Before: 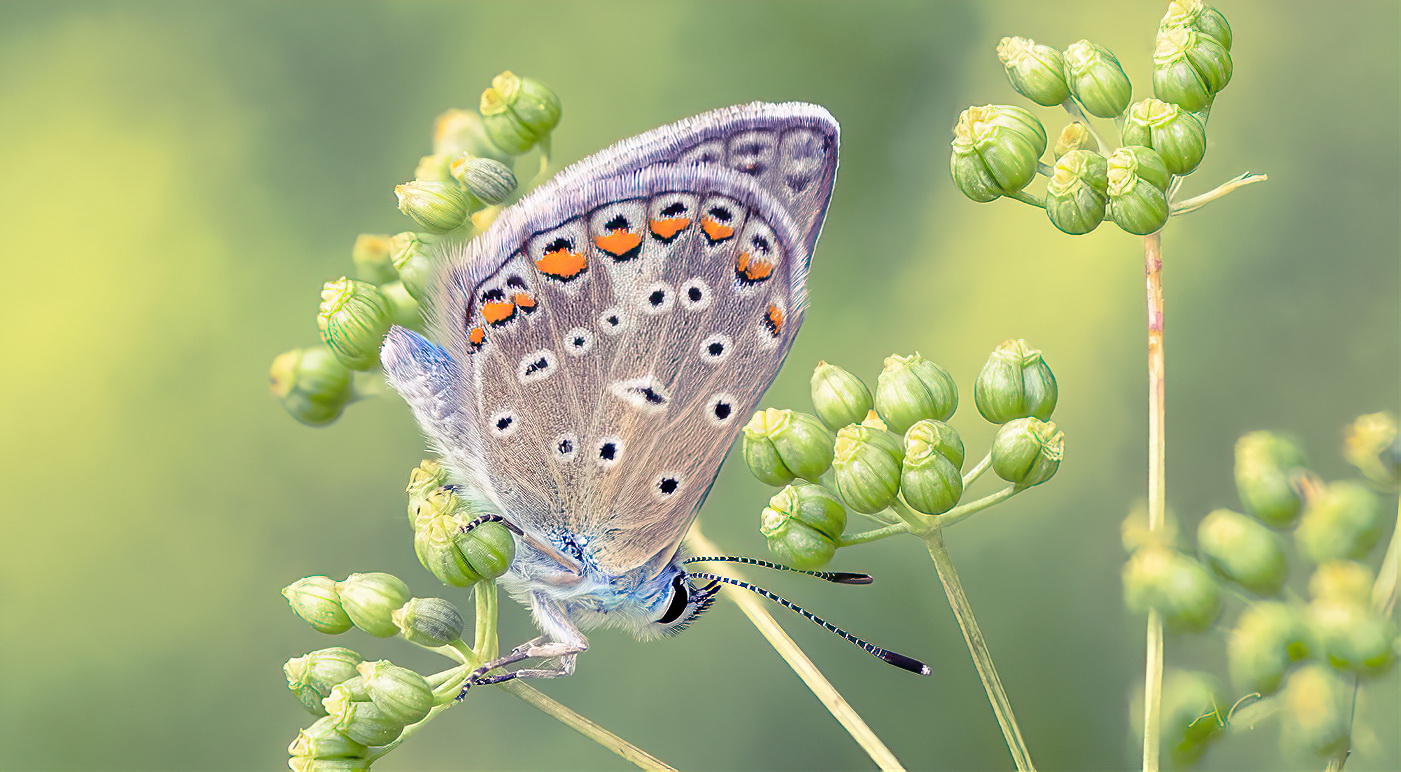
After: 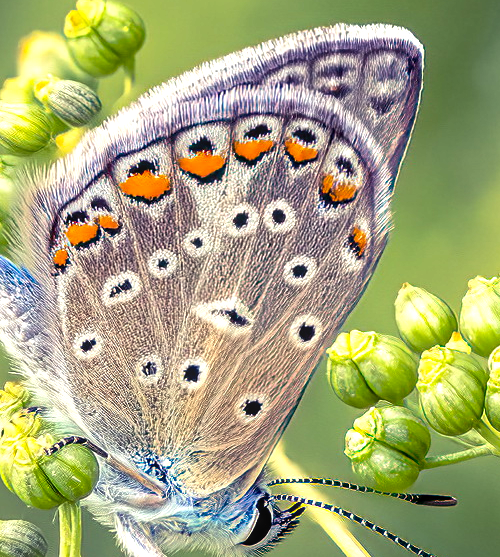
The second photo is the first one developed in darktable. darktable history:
crop and rotate: left 29.775%, top 10.216%, right 34.529%, bottom 17.524%
local contrast: on, module defaults
exposure: exposure -0.292 EV
color balance rgb: highlights gain › luminance 6.038%, highlights gain › chroma 2.64%, highlights gain › hue 91.01°, perceptual saturation grading › global saturation 29.506%, perceptual brilliance grading › global brilliance 15.372%, perceptual brilliance grading › shadows -35.676%
contrast equalizer: y [[0.528, 0.548, 0.563, 0.562, 0.546, 0.526], [0.55 ×6], [0 ×6], [0 ×6], [0 ×6]], mix 0.154
